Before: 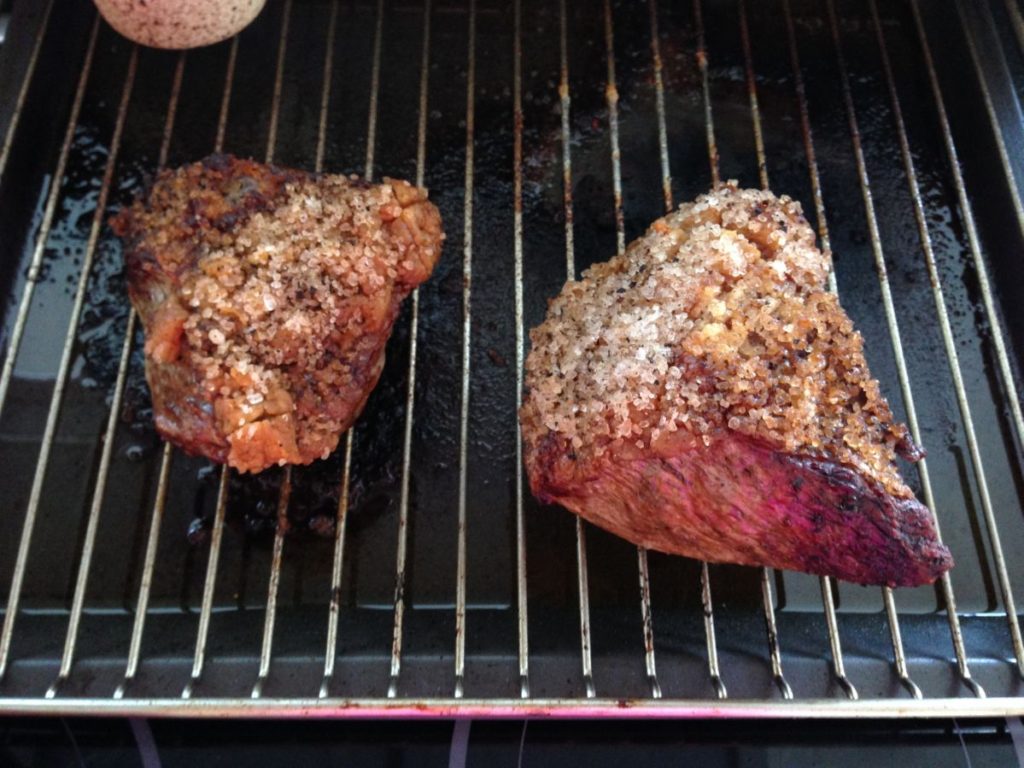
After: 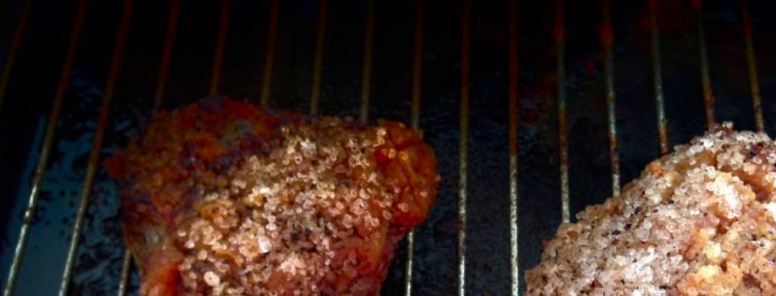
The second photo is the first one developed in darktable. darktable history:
haze removal: adaptive false
crop: left 0.566%, top 7.648%, right 23.588%, bottom 53.786%
shadows and highlights: shadows -89.56, highlights 90.89, soften with gaussian
